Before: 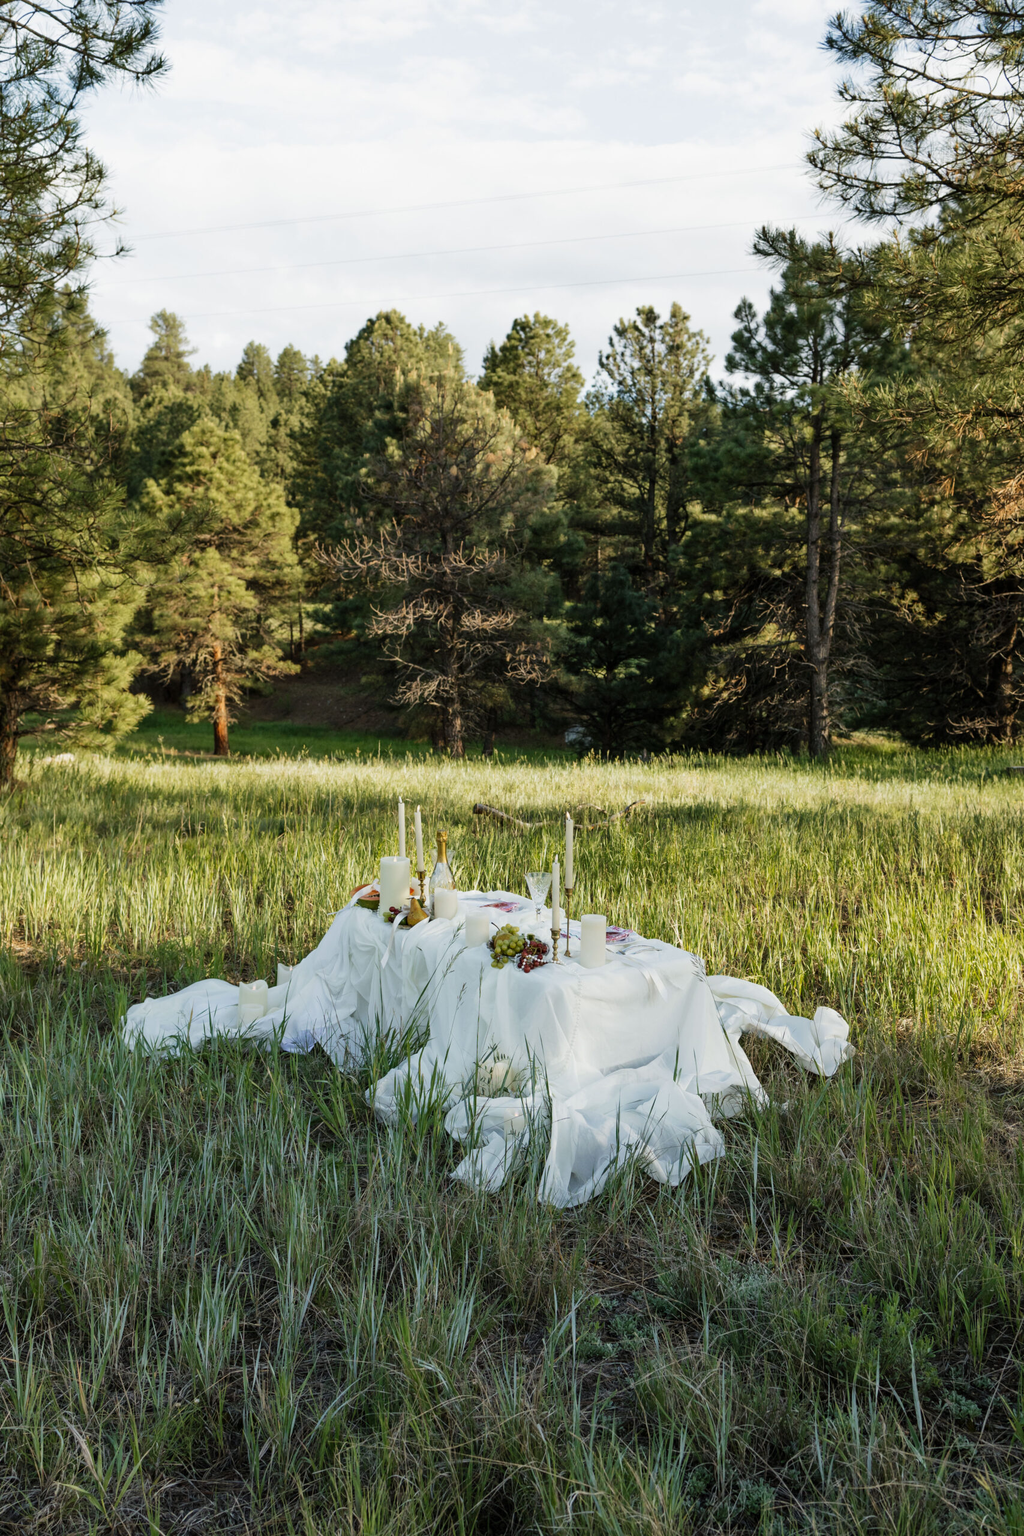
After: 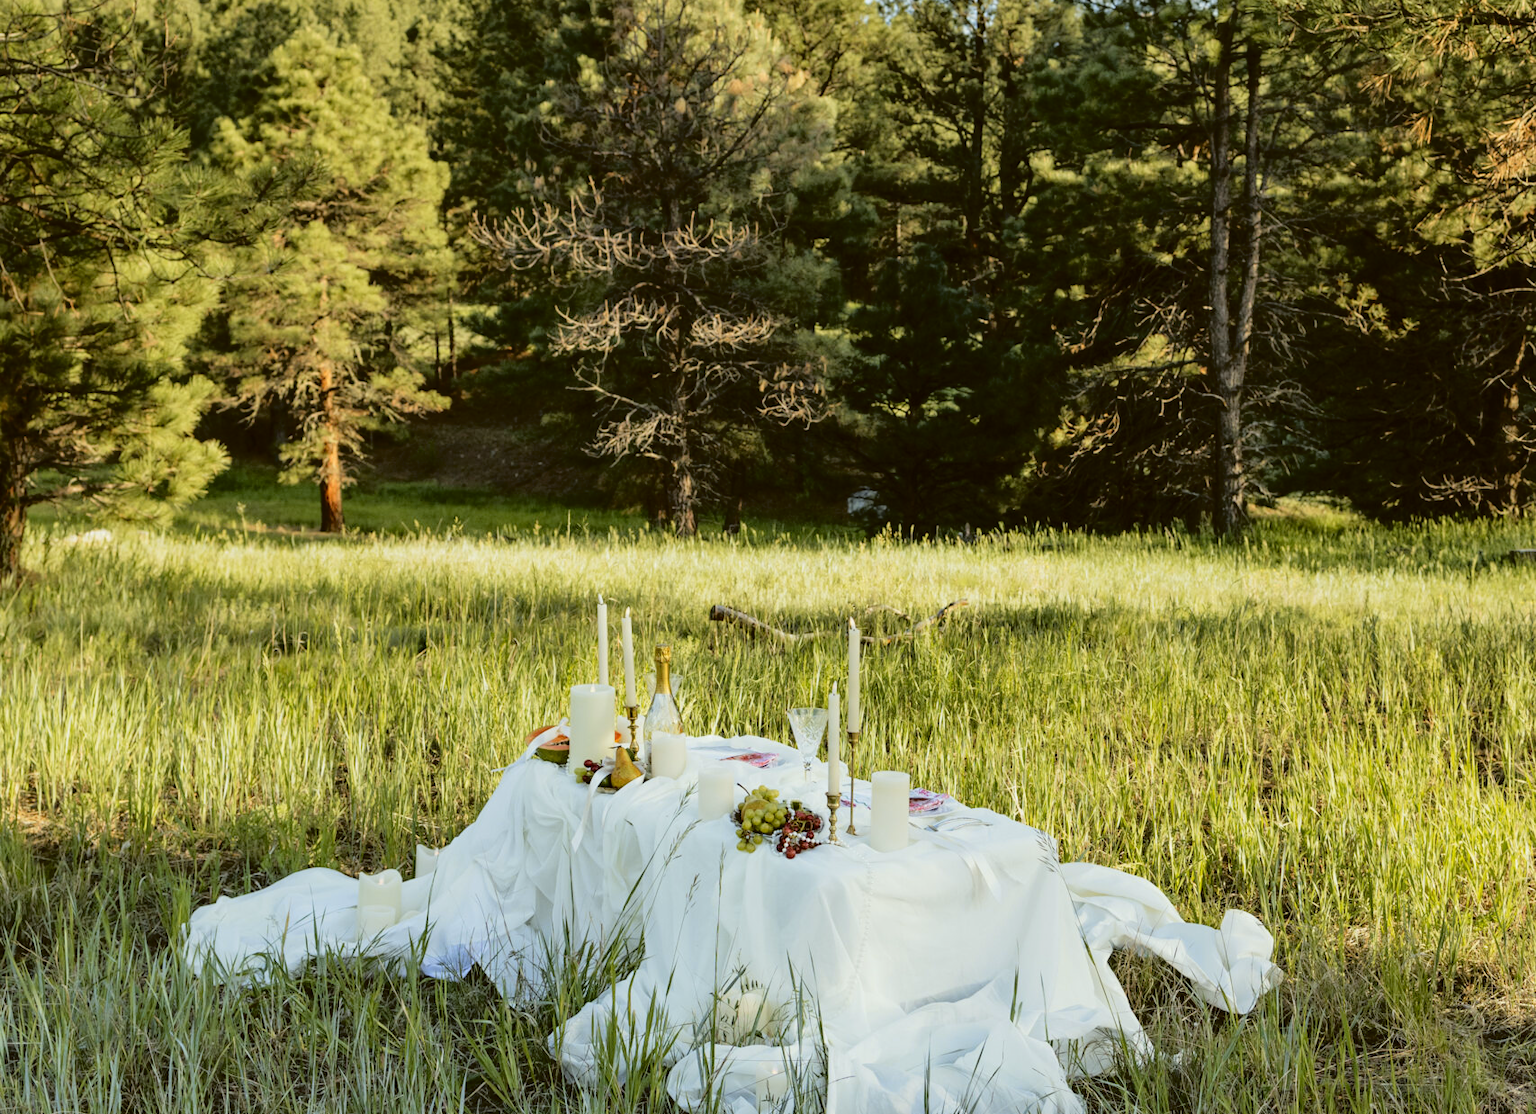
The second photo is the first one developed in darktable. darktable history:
tone curve: curves: ch0 [(0, 0) (0.058, 0.039) (0.168, 0.123) (0.282, 0.327) (0.45, 0.534) (0.676, 0.751) (0.89, 0.919) (1, 1)]; ch1 [(0, 0) (0.094, 0.081) (0.285, 0.299) (0.385, 0.403) (0.447, 0.455) (0.495, 0.496) (0.544, 0.552) (0.589, 0.612) (0.722, 0.728) (1, 1)]; ch2 [(0, 0) (0.257, 0.217) (0.43, 0.421) (0.498, 0.507) (0.531, 0.544) (0.56, 0.579) (0.625, 0.66) (1, 1)], color space Lab, independent channels, preserve colors none
crop and rotate: top 26.056%, bottom 25.543%
color balance: lift [1.004, 1.002, 1.002, 0.998], gamma [1, 1.007, 1.002, 0.993], gain [1, 0.977, 1.013, 1.023], contrast -3.64%
